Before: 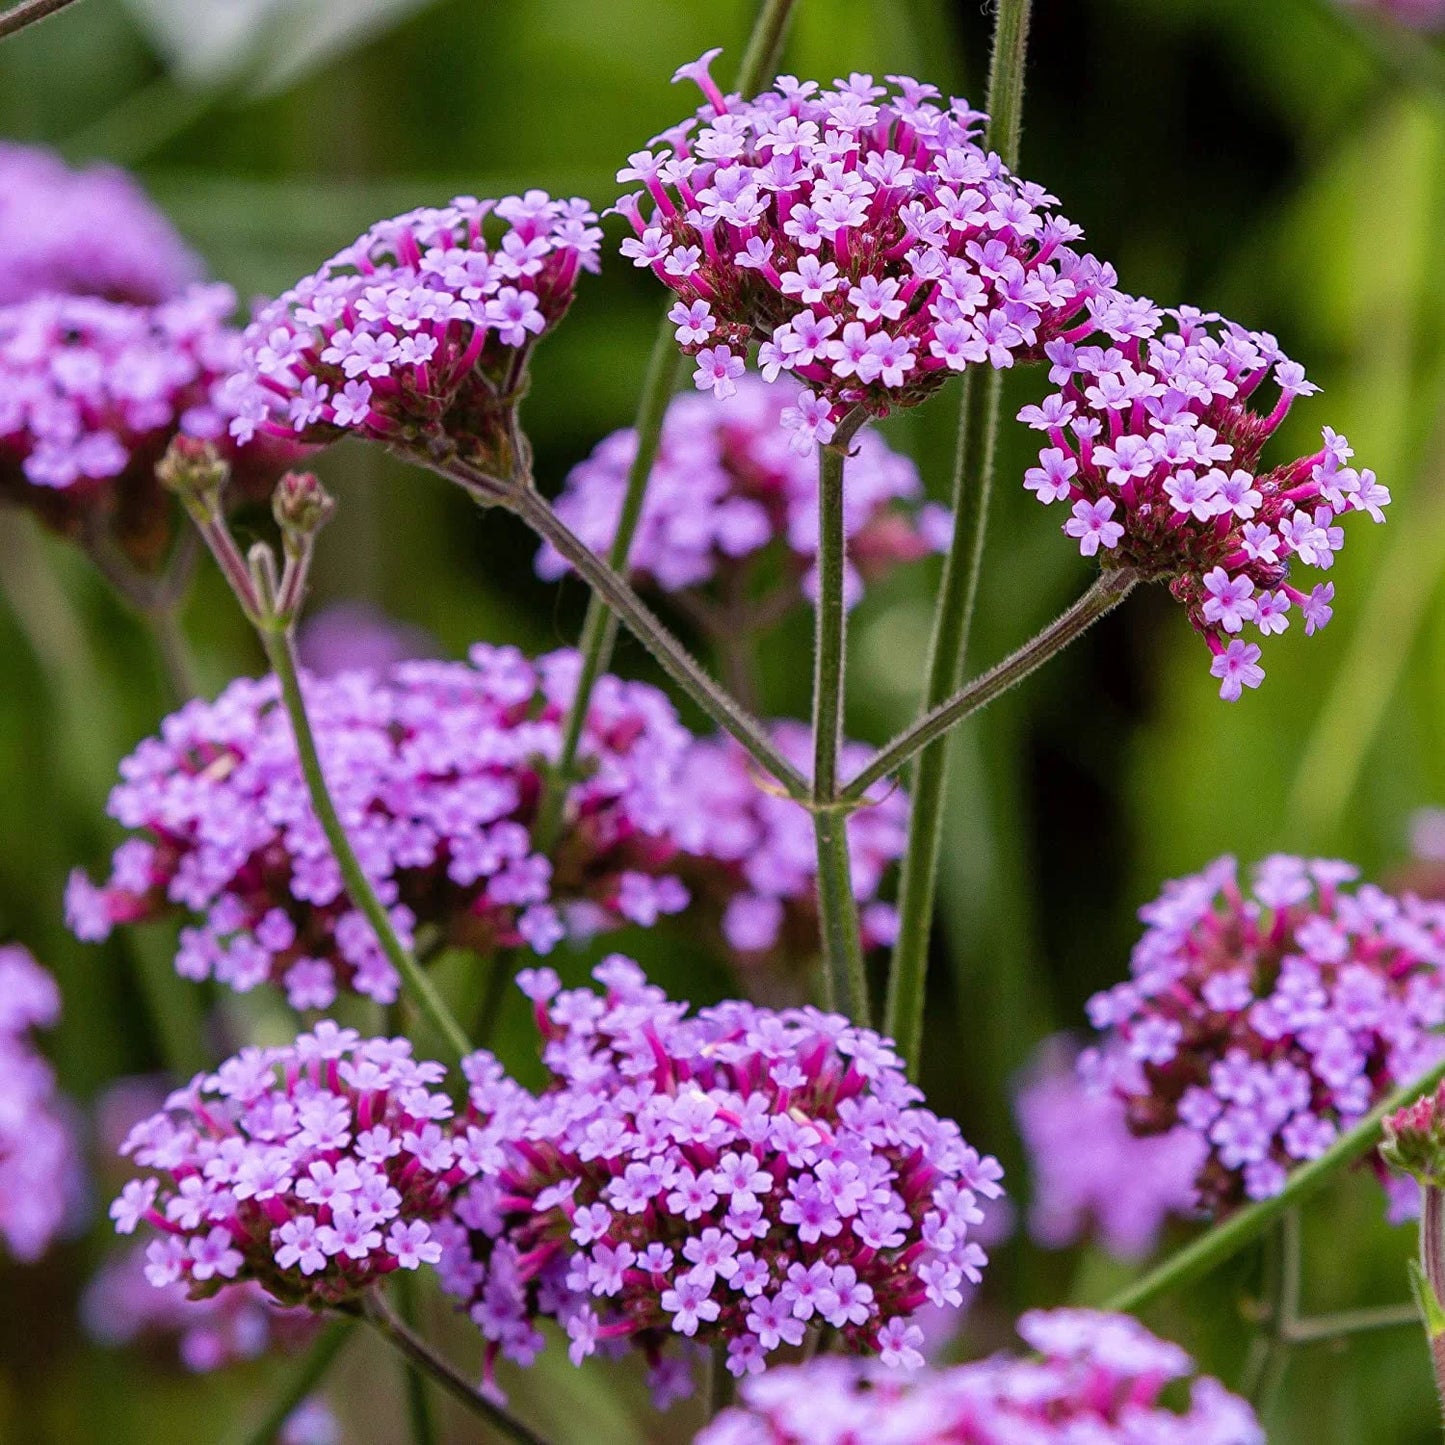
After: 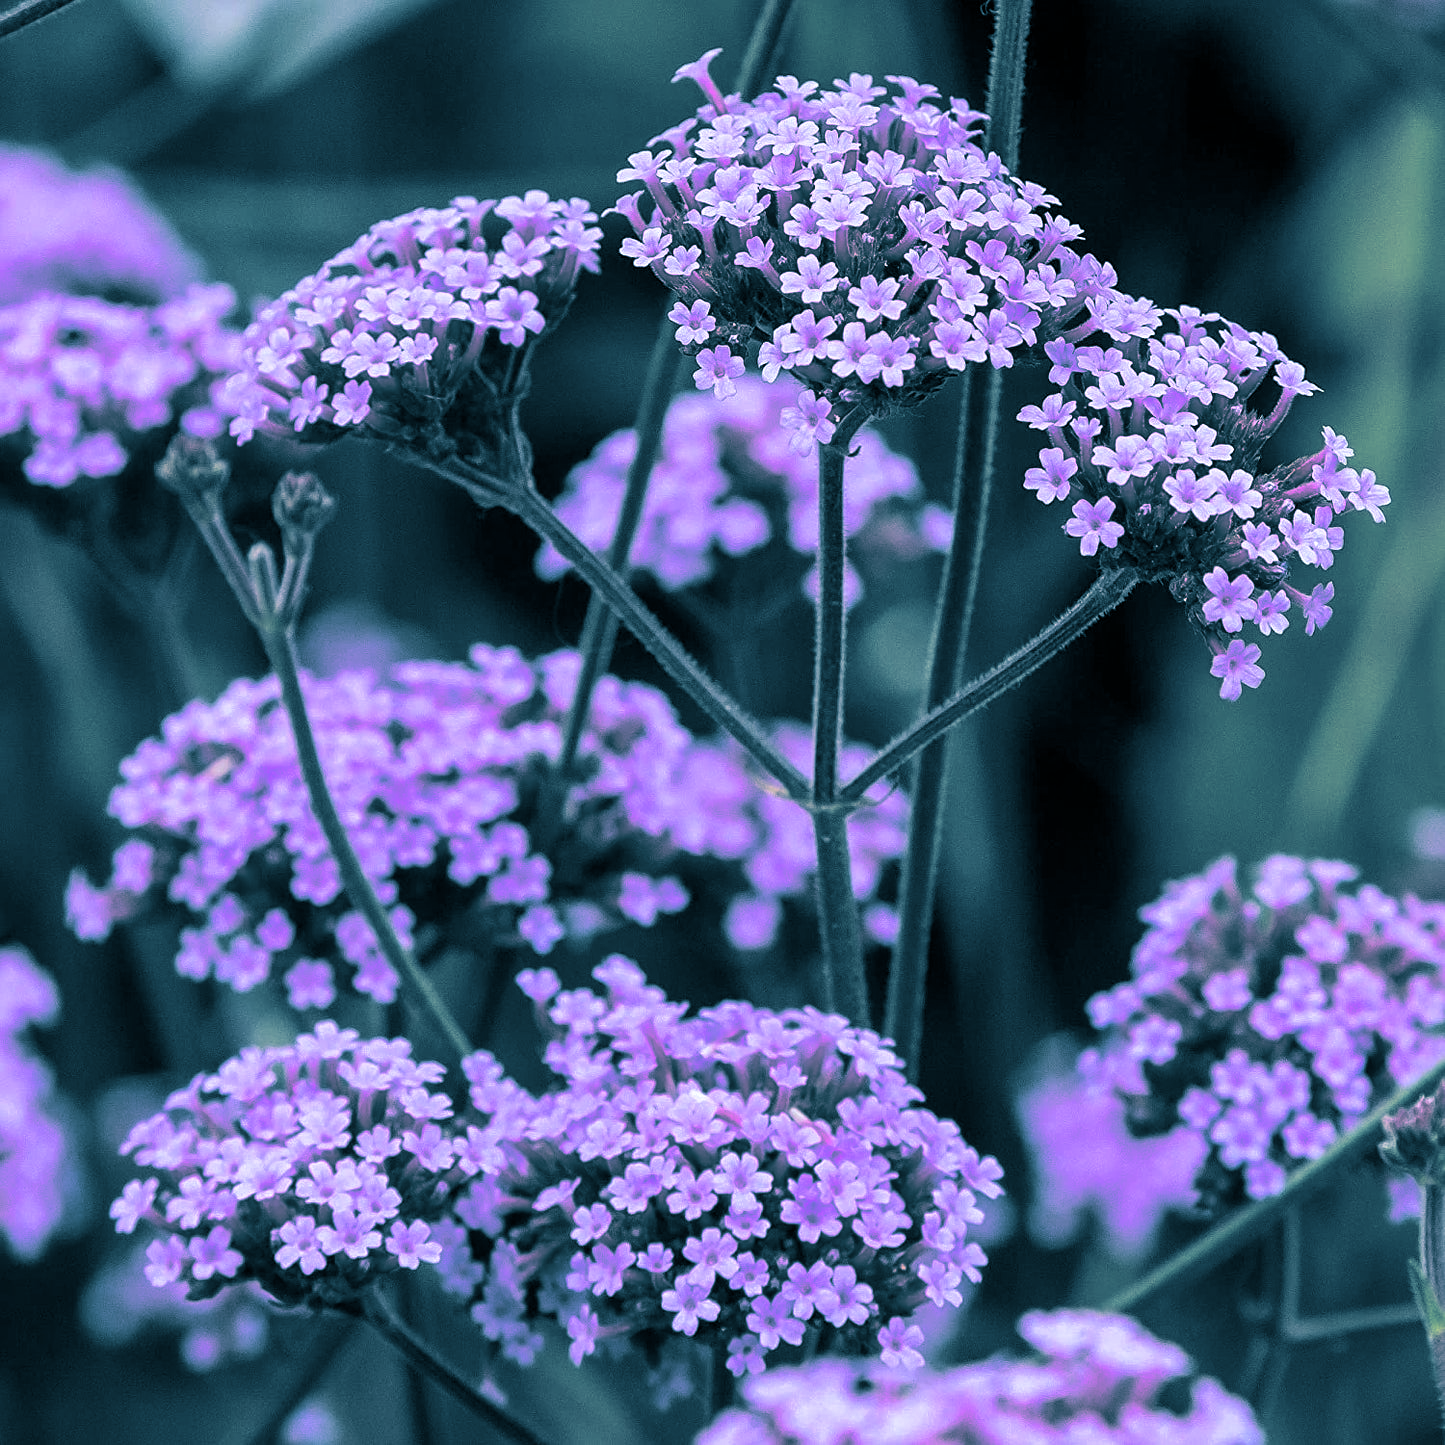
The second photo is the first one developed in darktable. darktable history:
white balance: red 0.926, green 1.003, blue 1.133
sharpen: amount 0.2
color balance: on, module defaults
split-toning: shadows › hue 212.4°, balance -70
